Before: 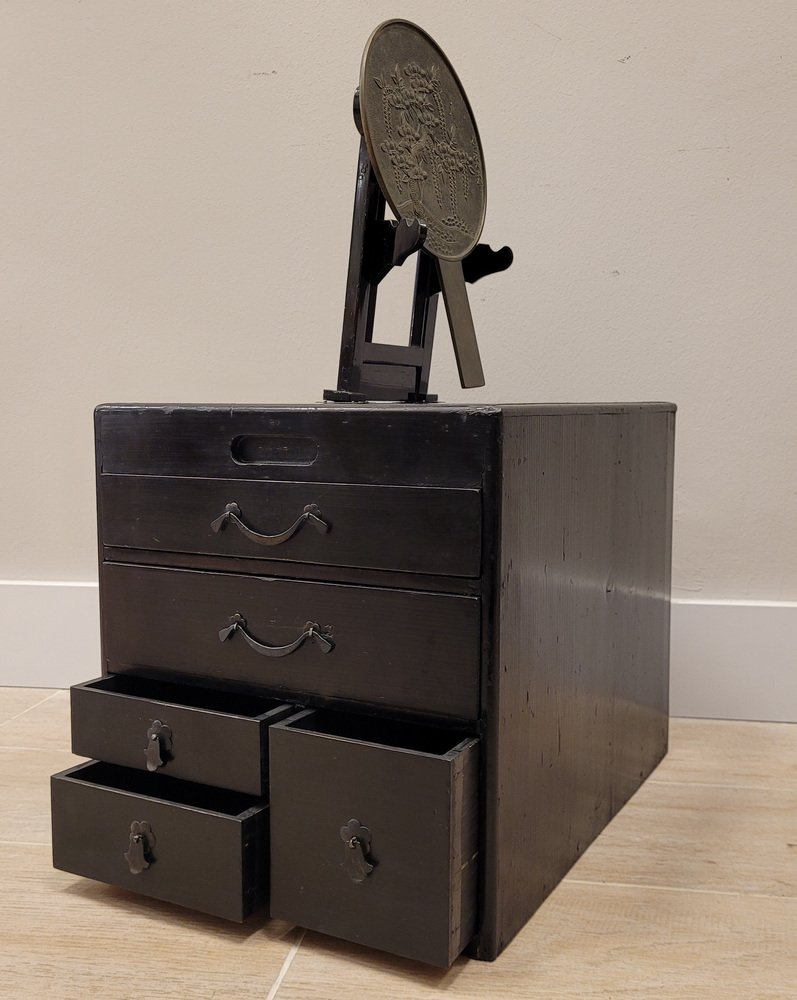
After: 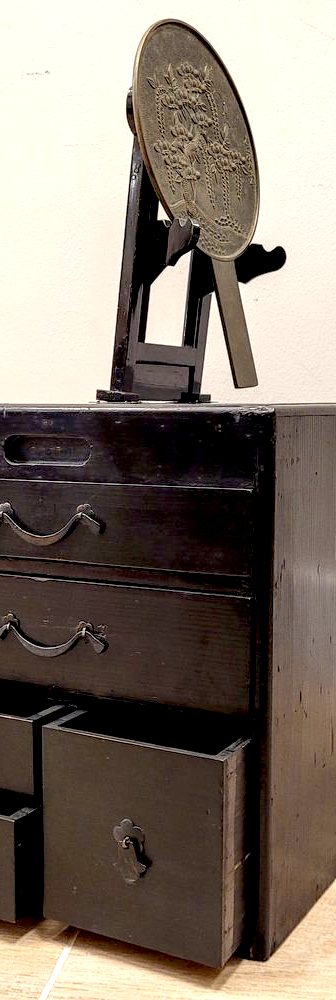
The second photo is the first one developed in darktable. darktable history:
local contrast: on, module defaults
crop: left 28.583%, right 29.231%
exposure: black level correction 0.011, exposure 1.088 EV, compensate exposure bias true, compensate highlight preservation false
